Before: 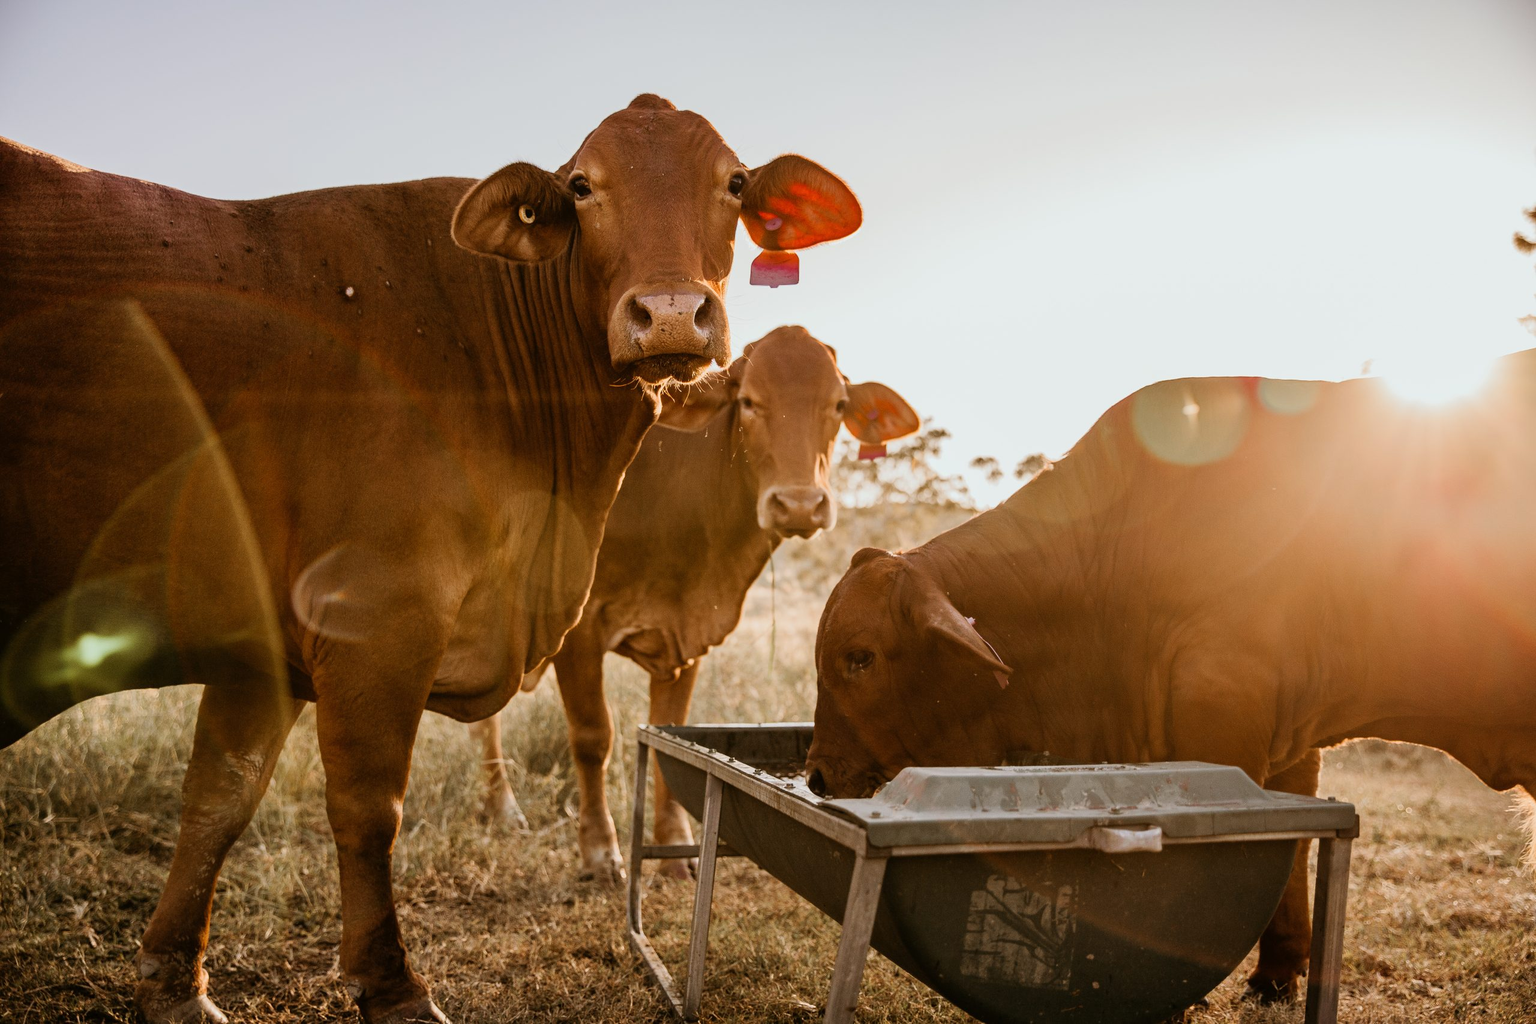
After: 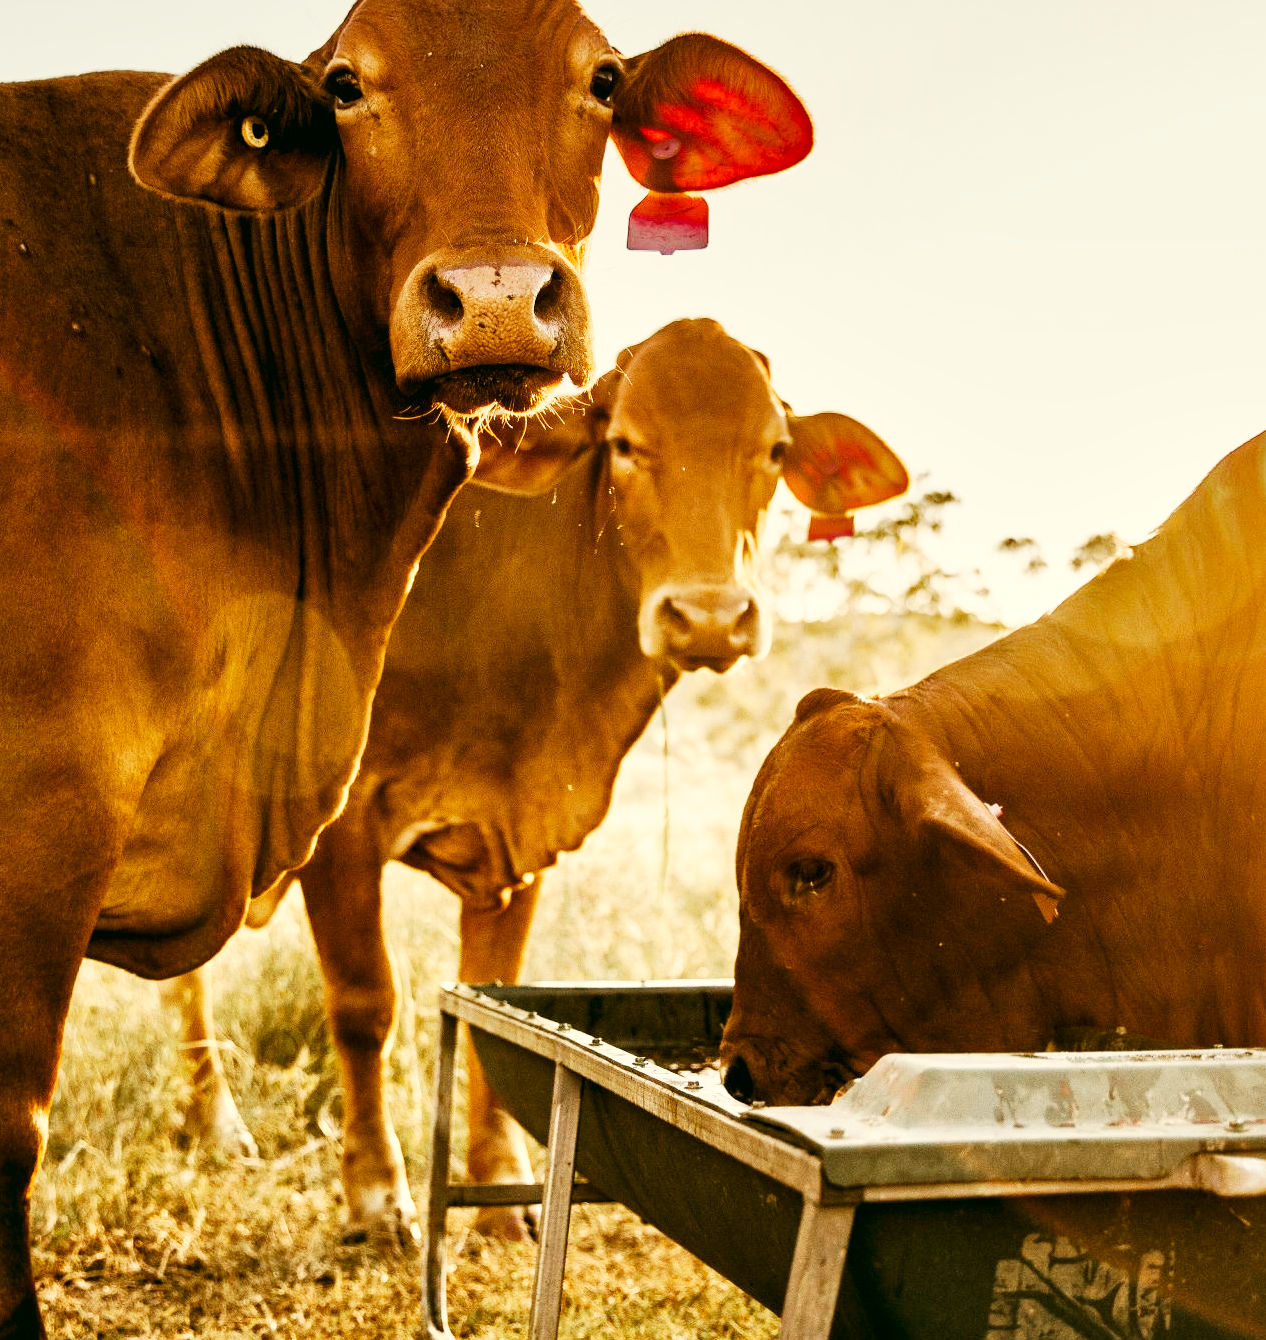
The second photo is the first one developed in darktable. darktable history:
graduated density: on, module defaults
shadows and highlights: shadows 32, highlights -32, soften with gaussian
crop and rotate: angle 0.02°, left 24.353%, top 13.219%, right 26.156%, bottom 8.224%
base curve: curves: ch0 [(0, 0) (0.007, 0.004) (0.027, 0.03) (0.046, 0.07) (0.207, 0.54) (0.442, 0.872) (0.673, 0.972) (1, 1)], preserve colors none
color correction: highlights a* -0.482, highlights b* 9.48, shadows a* -9.48, shadows b* 0.803
local contrast: mode bilateral grid, contrast 20, coarseness 50, detail 120%, midtone range 0.2
